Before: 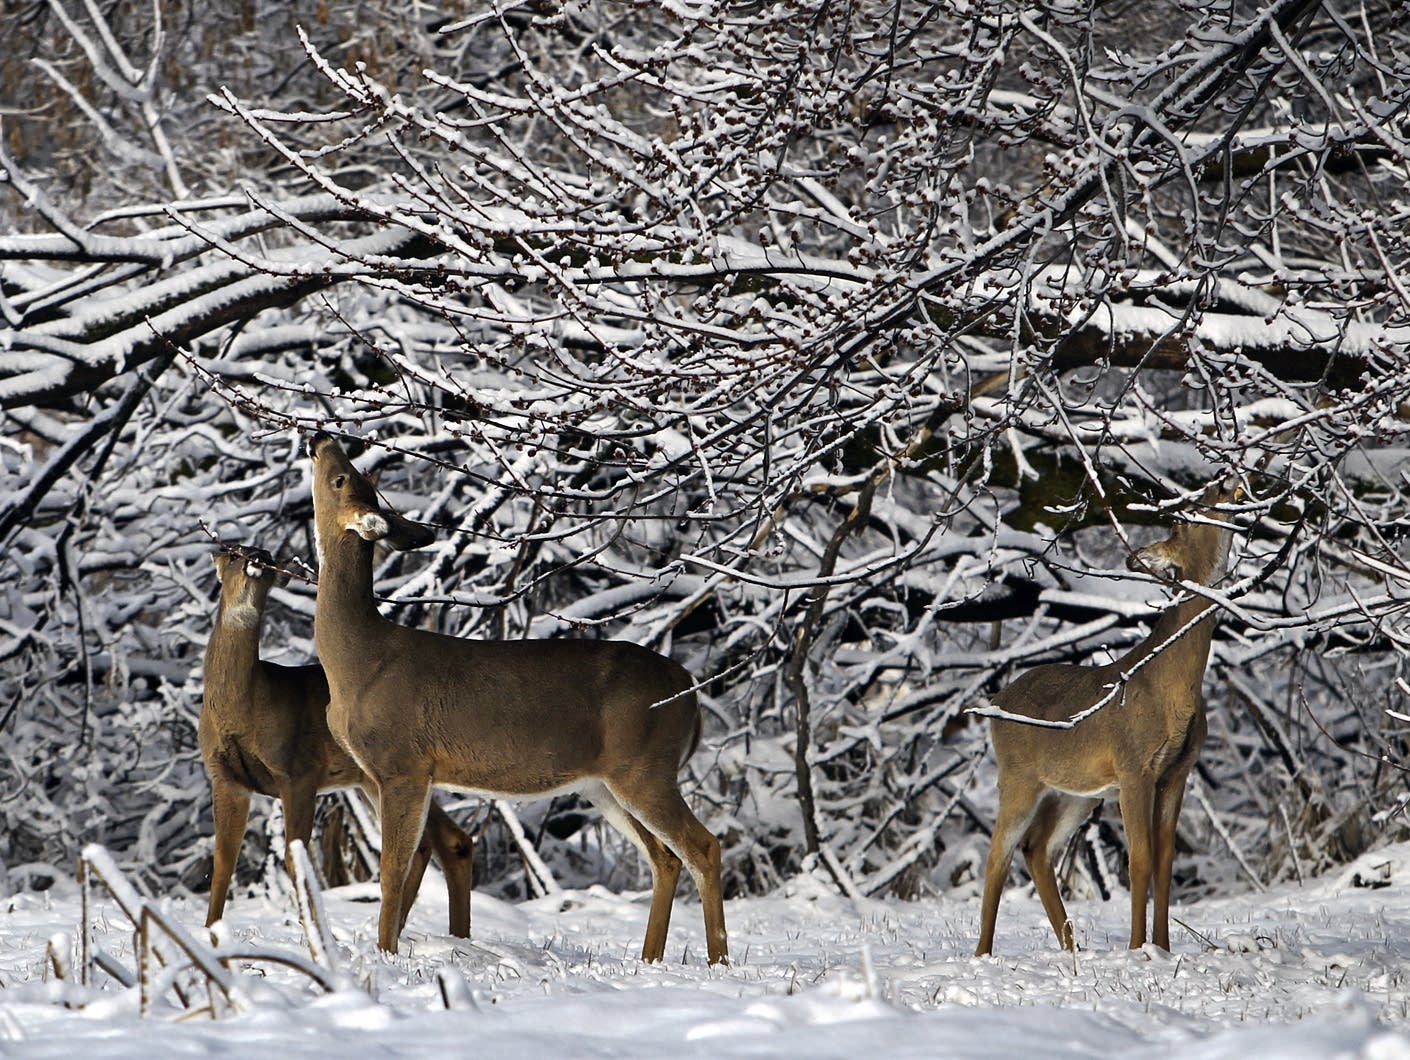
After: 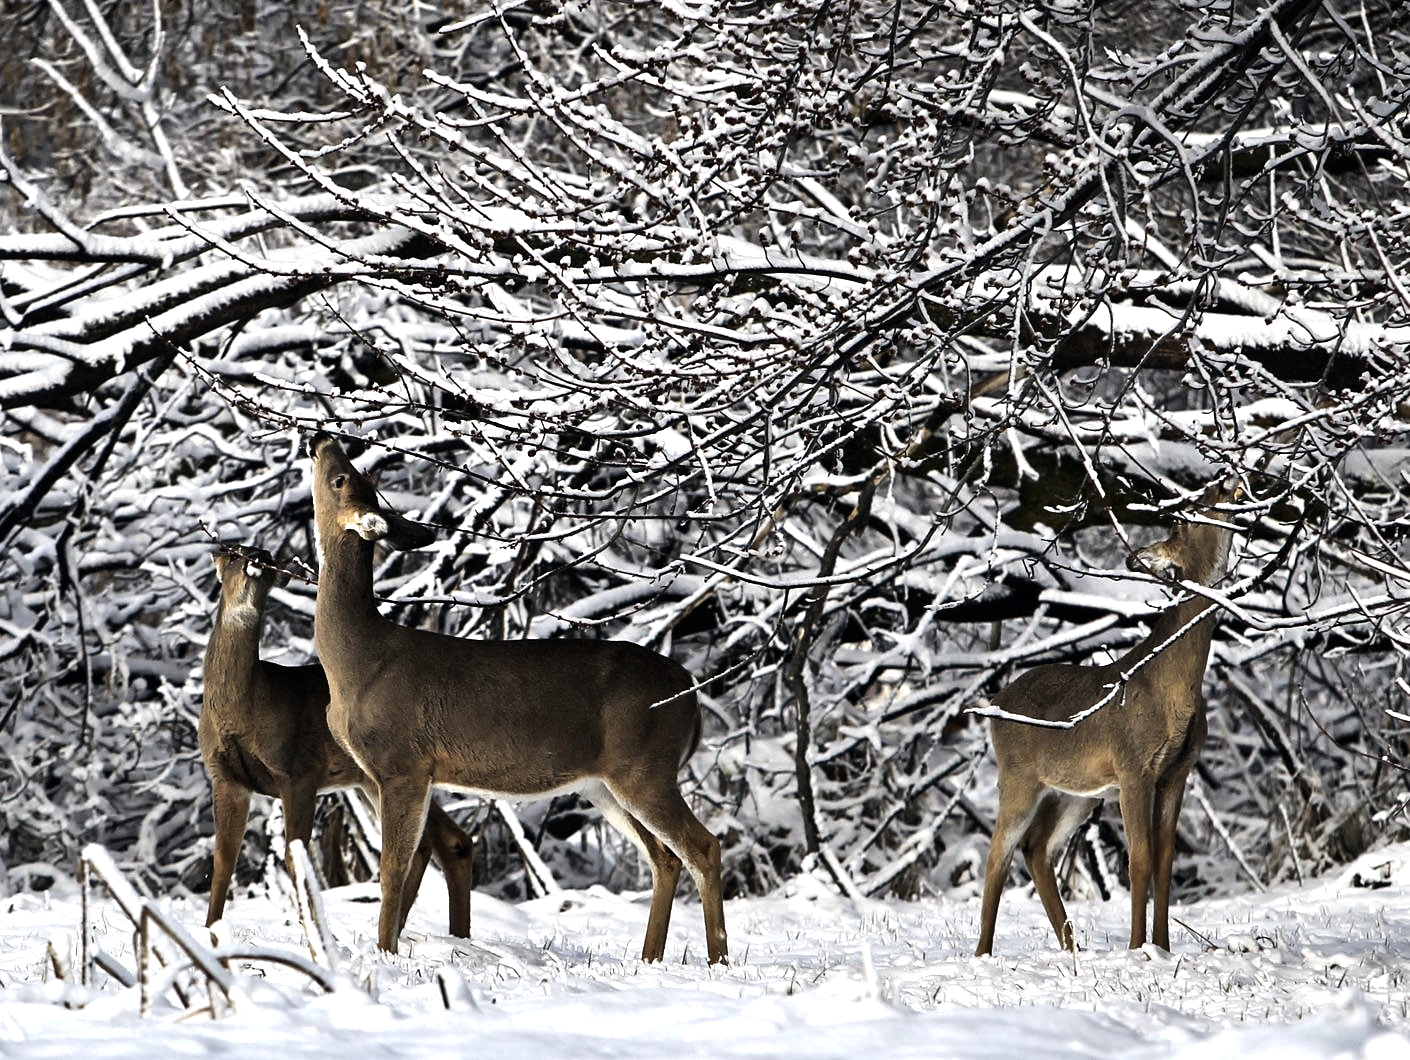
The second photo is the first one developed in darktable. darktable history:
tone equalizer: -8 EV -0.75 EV, -7 EV -0.7 EV, -6 EV -0.6 EV, -5 EV -0.4 EV, -3 EV 0.4 EV, -2 EV 0.6 EV, -1 EV 0.7 EV, +0 EV 0.75 EV, edges refinement/feathering 500, mask exposure compensation -1.57 EV, preserve details no
color correction: saturation 0.8
exposure: exposure -0.04 EV, compensate highlight preservation false
